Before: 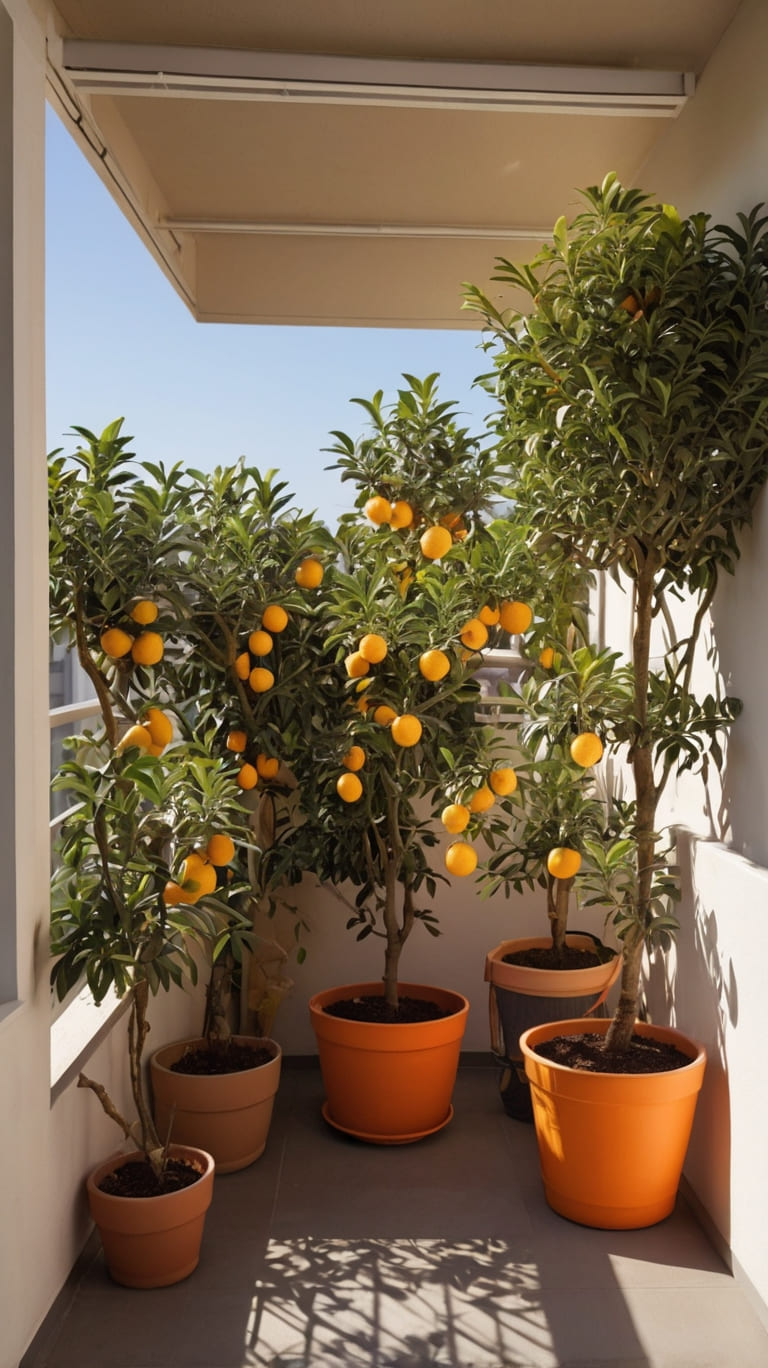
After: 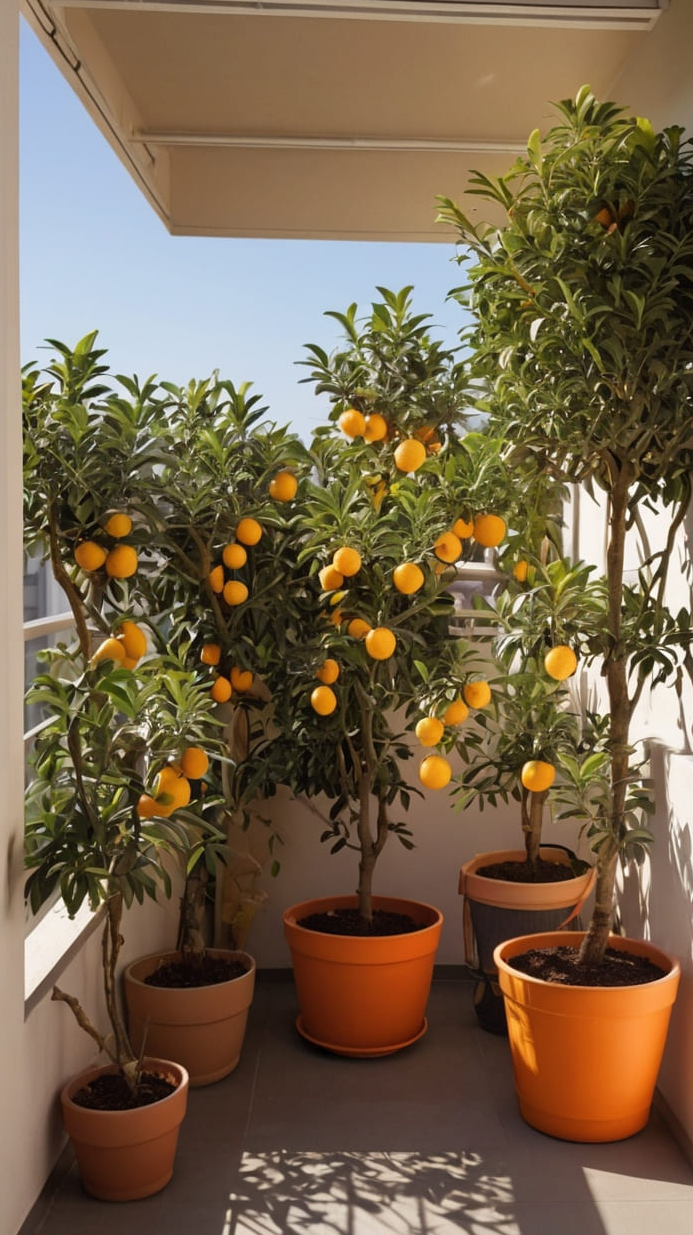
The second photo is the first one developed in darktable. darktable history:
crop: left 3.416%, top 6.43%, right 6.256%, bottom 3.291%
